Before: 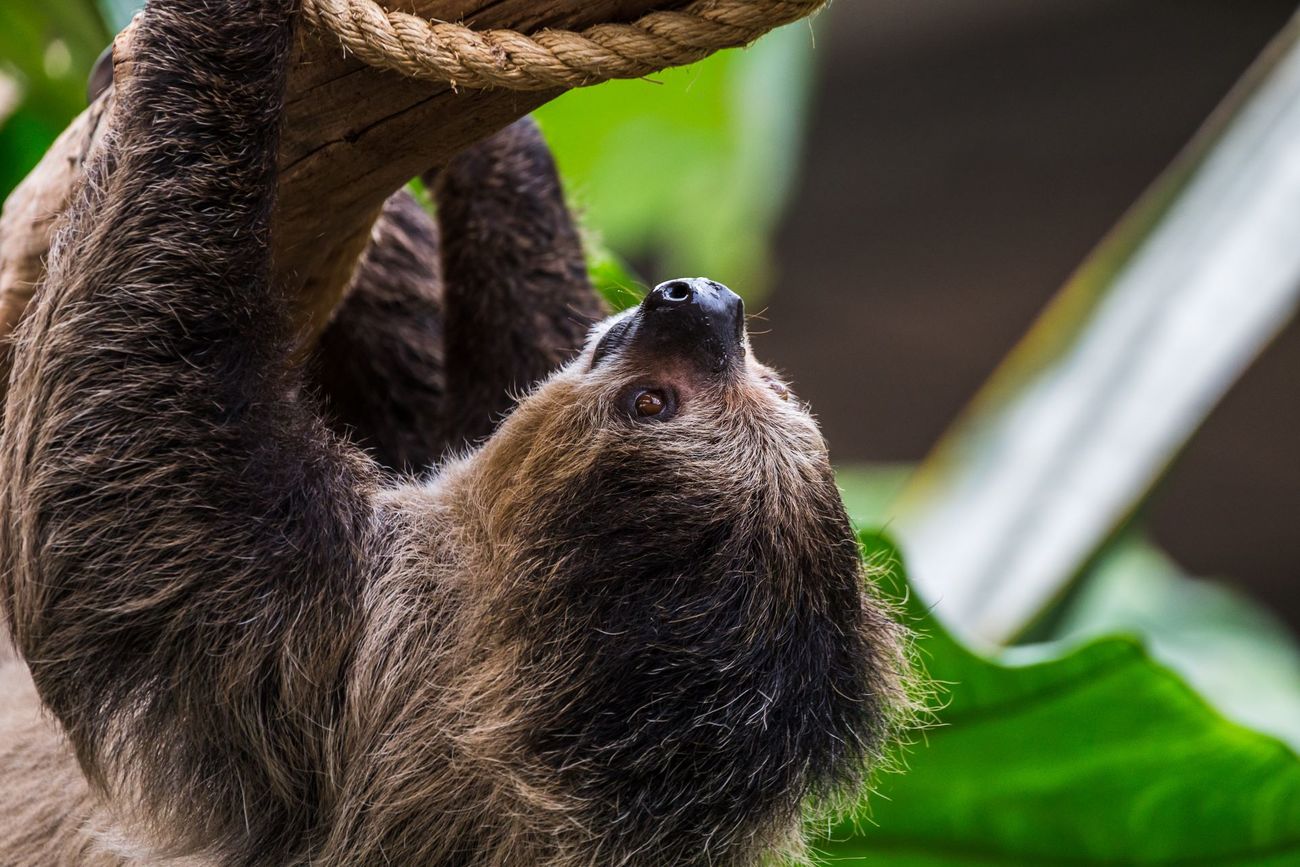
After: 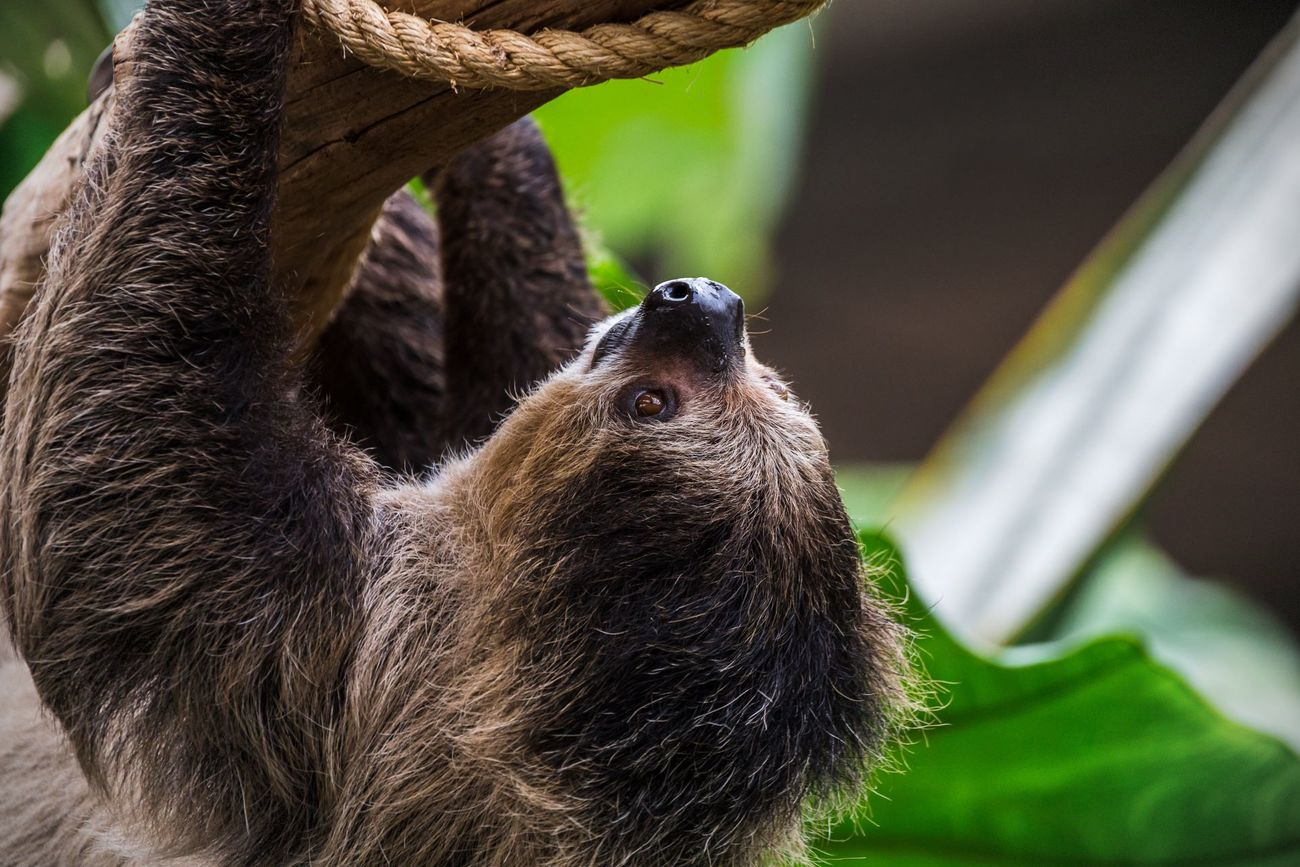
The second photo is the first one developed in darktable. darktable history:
white balance: red 1, blue 1
vignetting: dithering 8-bit output, unbound false
